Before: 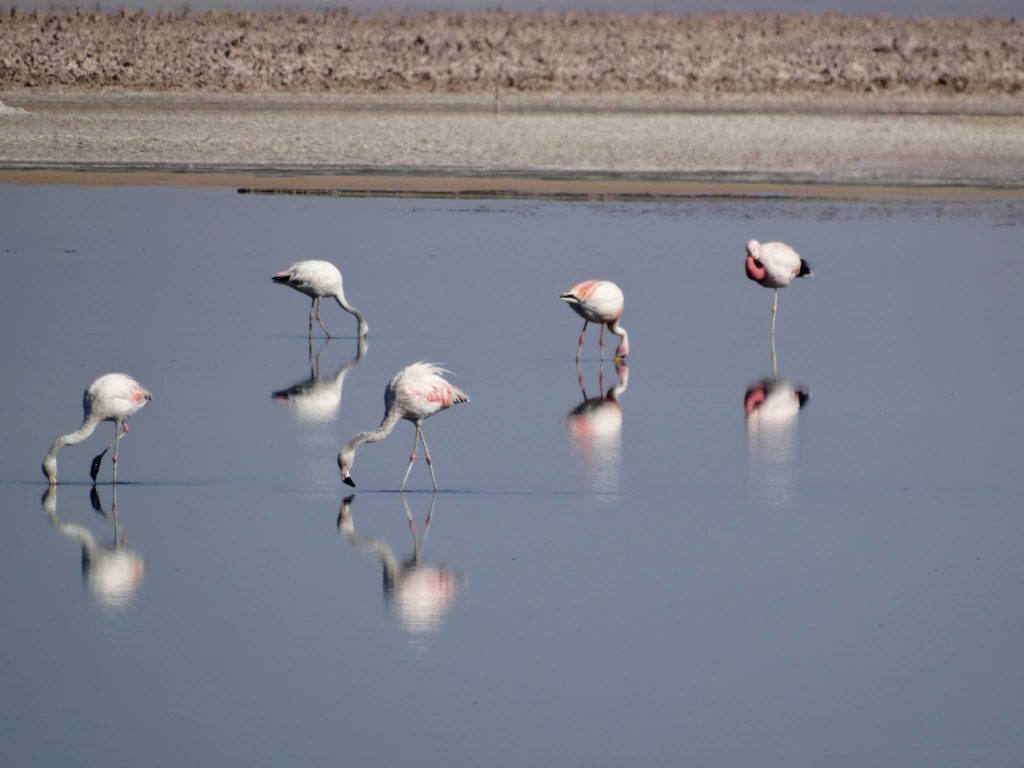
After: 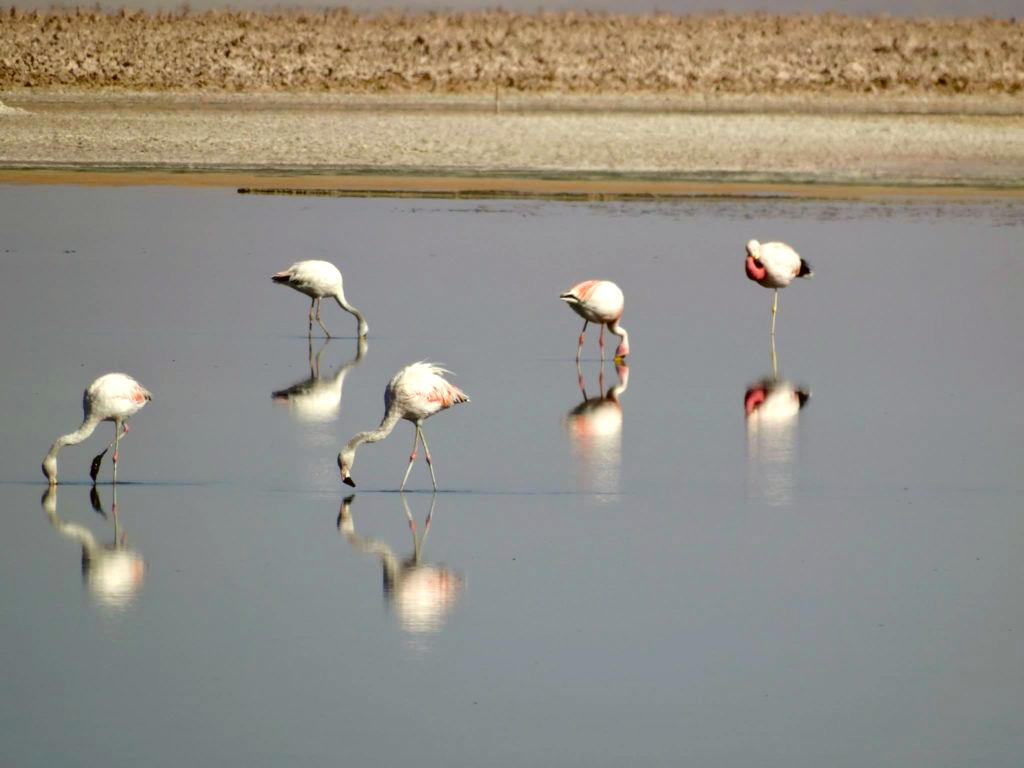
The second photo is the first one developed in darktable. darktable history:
color balance rgb: perceptual saturation grading › global saturation 25%, perceptual saturation grading › highlights -50%, perceptual saturation grading › shadows 30%, perceptual brilliance grading › global brilliance 12%, global vibrance 20%
color correction: highlights a* -1.43, highlights b* 10.12, shadows a* 0.395, shadows b* 19.35
color balance: output saturation 110%
